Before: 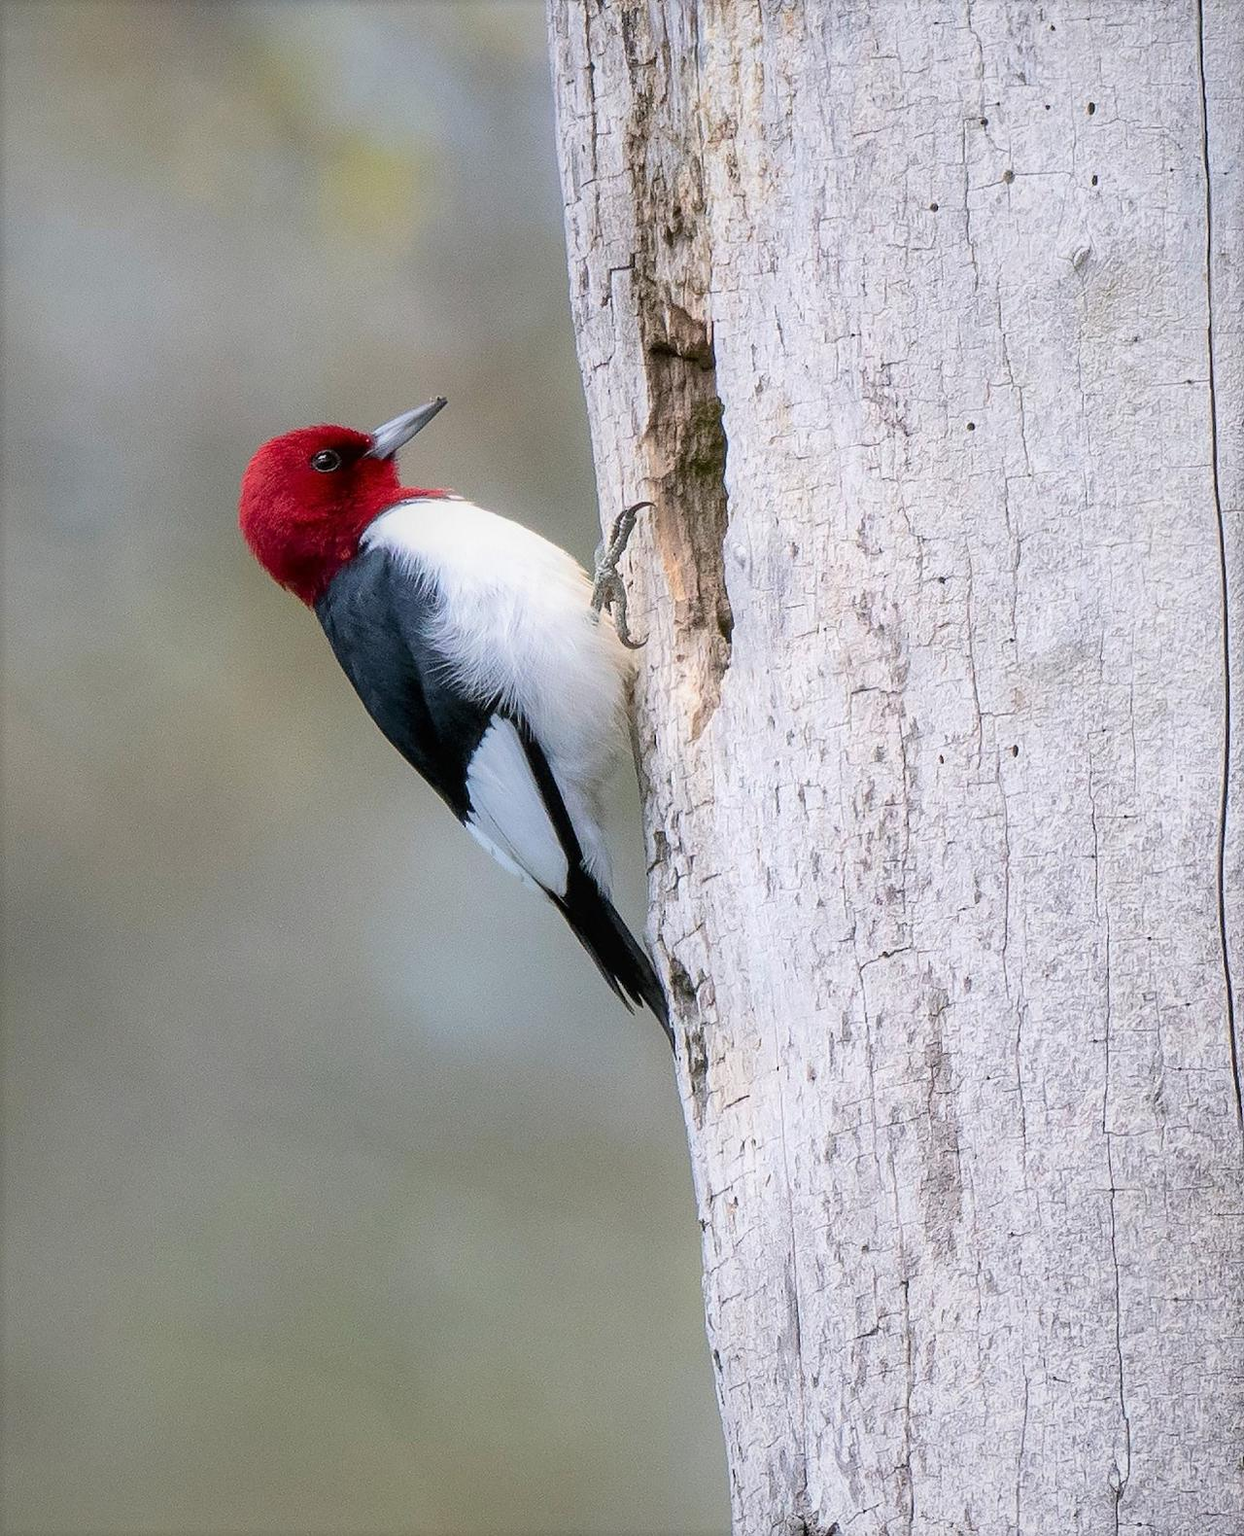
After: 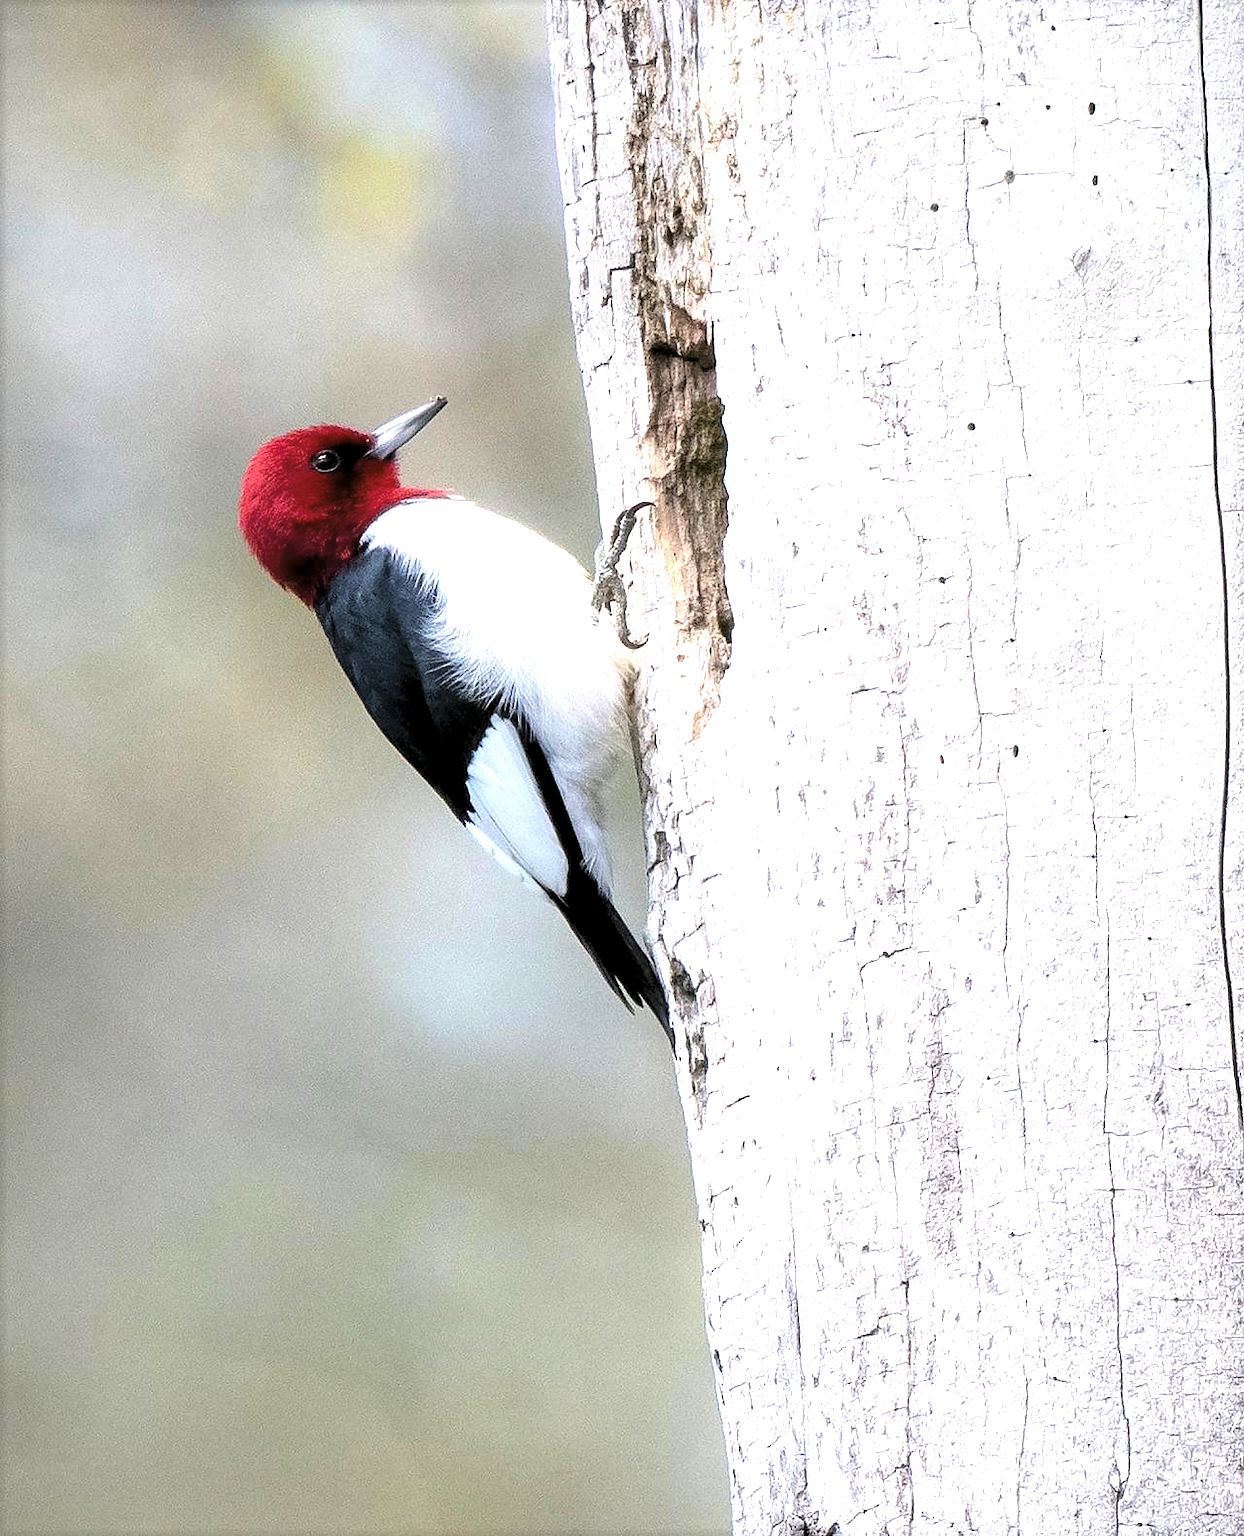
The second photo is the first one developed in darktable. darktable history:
levels: levels [0.116, 0.574, 1]
exposure: black level correction -0.002, exposure 1.113 EV, compensate exposure bias true, compensate highlight preservation false
